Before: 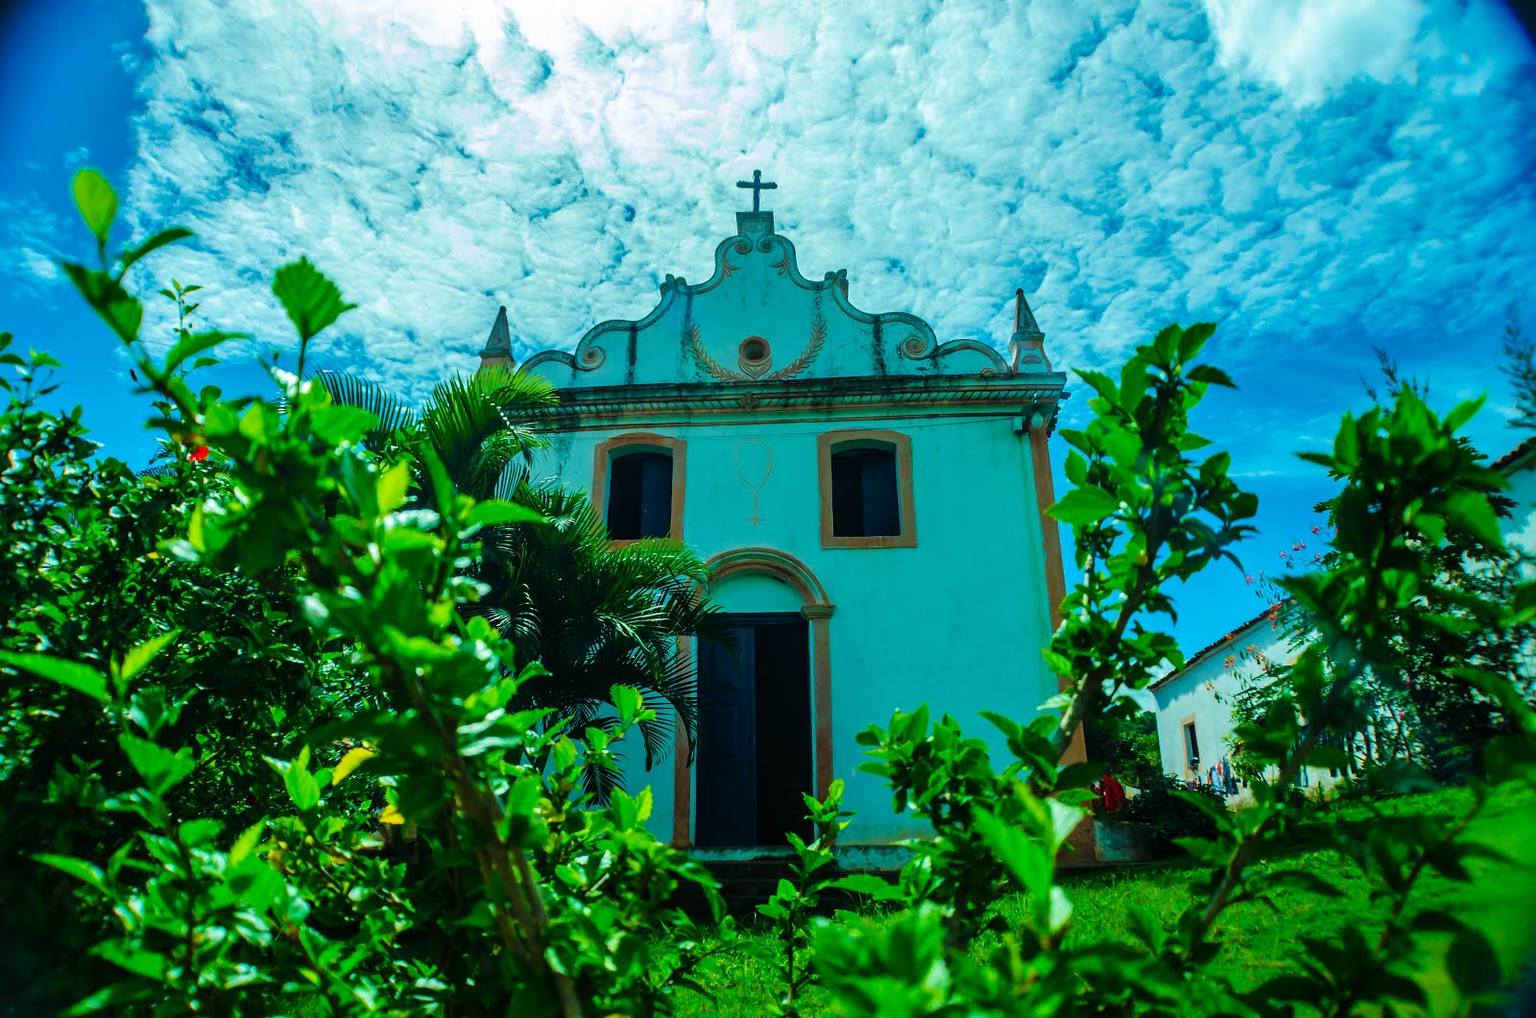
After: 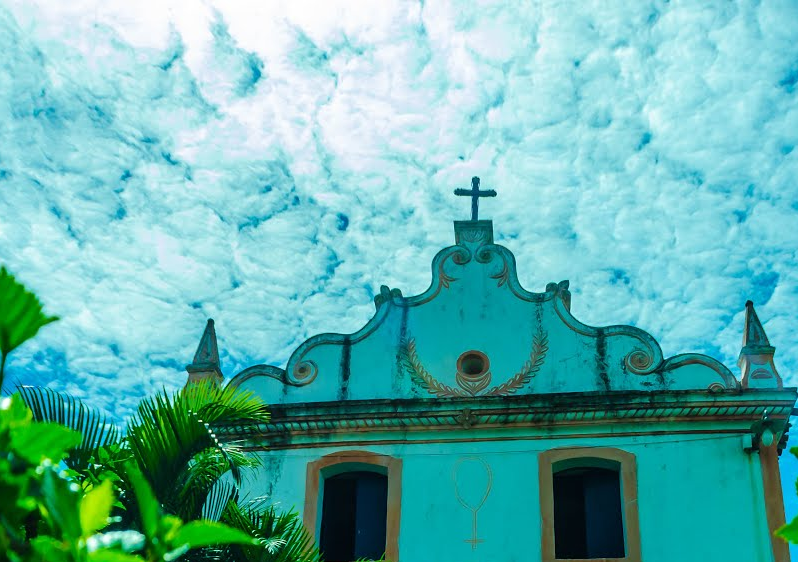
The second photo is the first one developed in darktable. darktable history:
crop: left 19.584%, right 30.492%, bottom 46.894%
